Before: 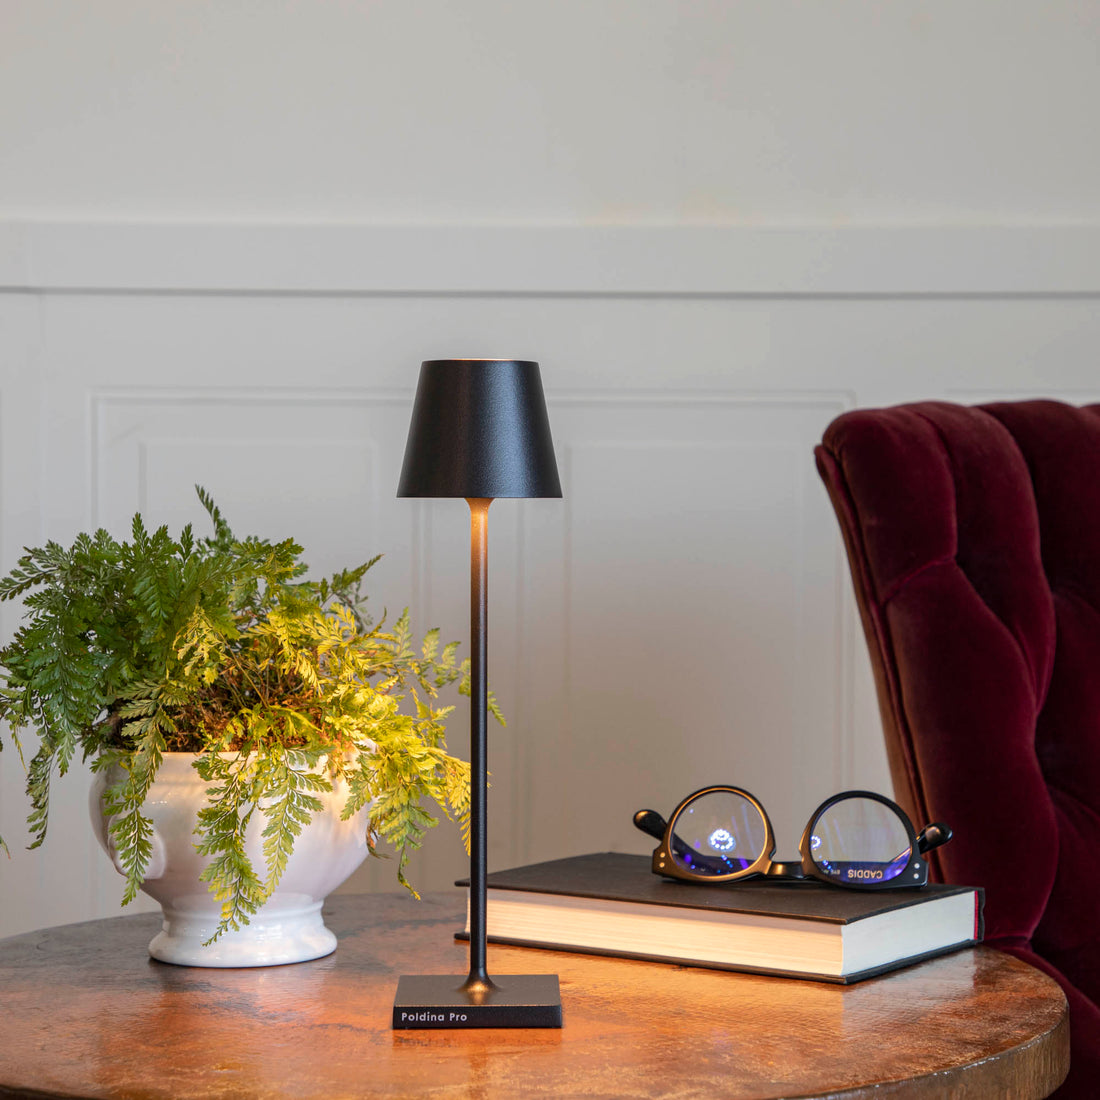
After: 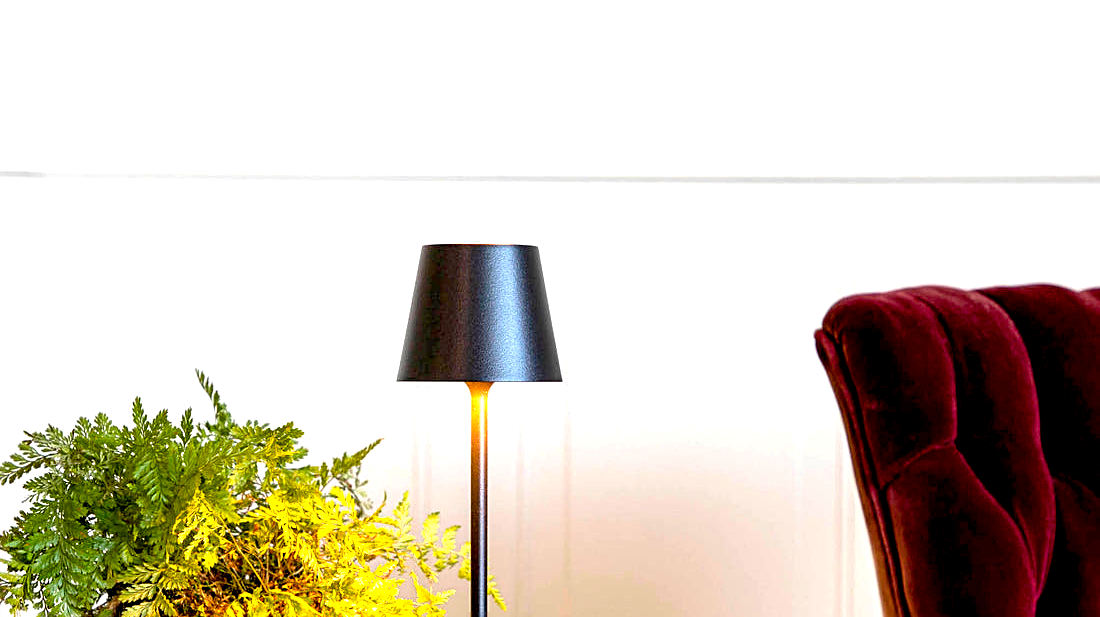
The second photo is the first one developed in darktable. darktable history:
local contrast: highlights 100%, shadows 100%, detail 120%, midtone range 0.2
exposure: black level correction 0.009, exposure 1.425 EV, compensate highlight preservation false
sharpen: on, module defaults
crop and rotate: top 10.605%, bottom 33.274%
color balance rgb: perceptual saturation grading › global saturation 20%, global vibrance 10%
